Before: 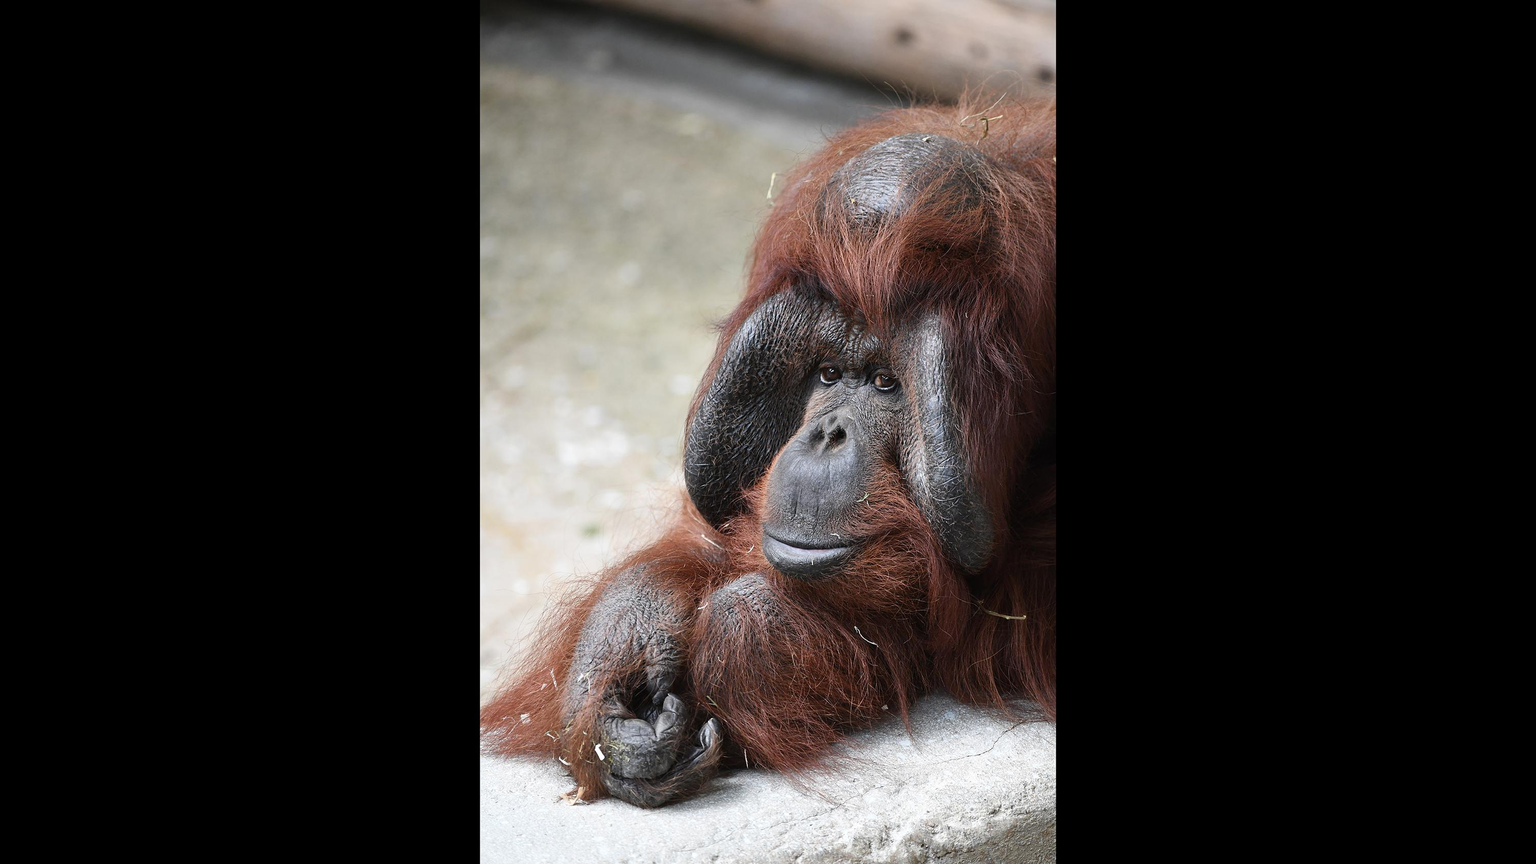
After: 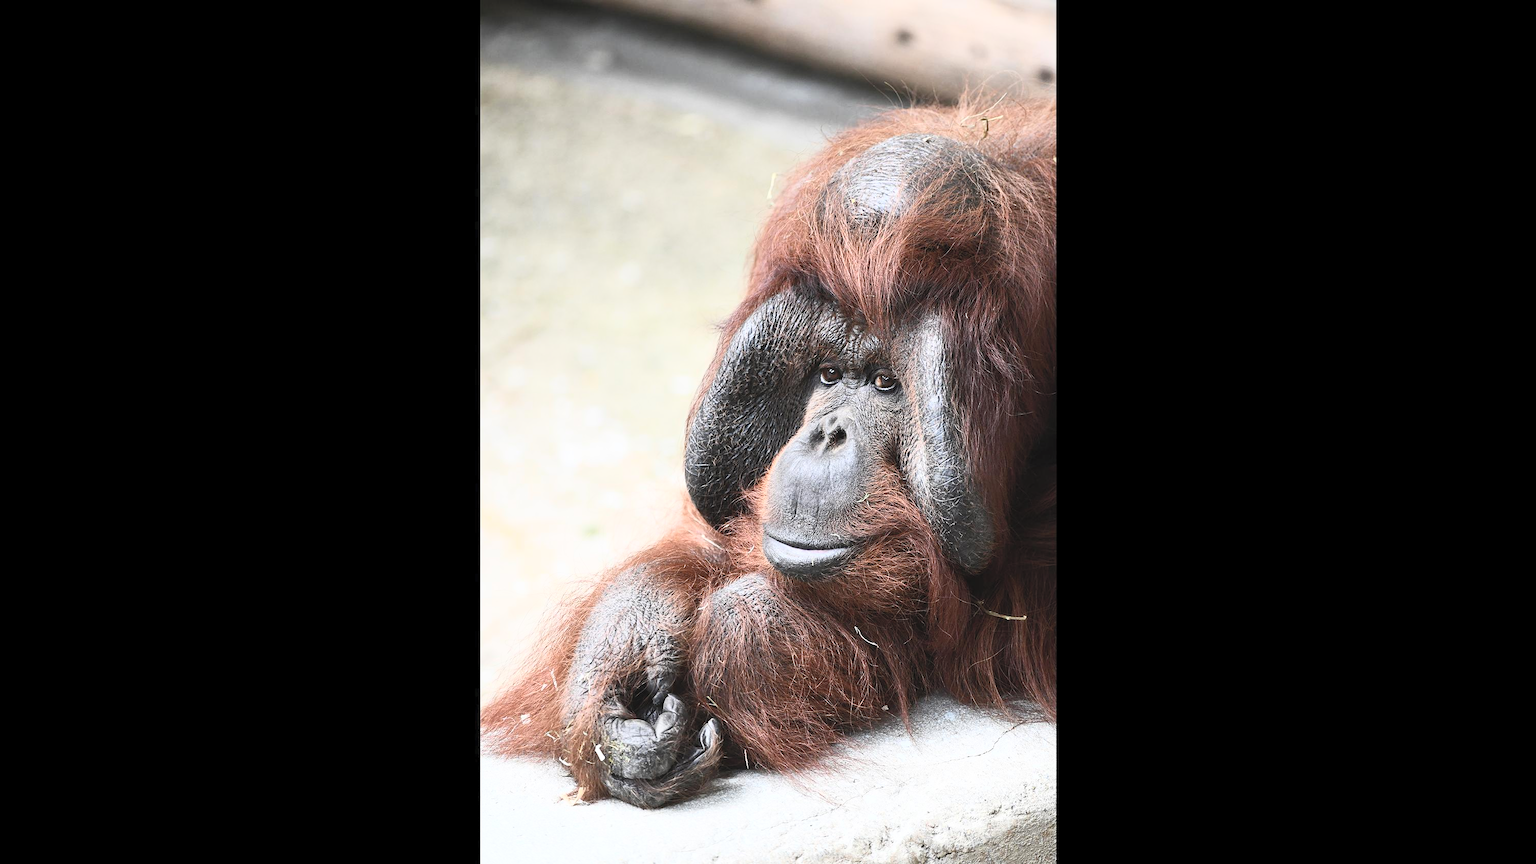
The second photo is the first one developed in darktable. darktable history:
contrast brightness saturation: contrast 0.391, brightness 0.526
